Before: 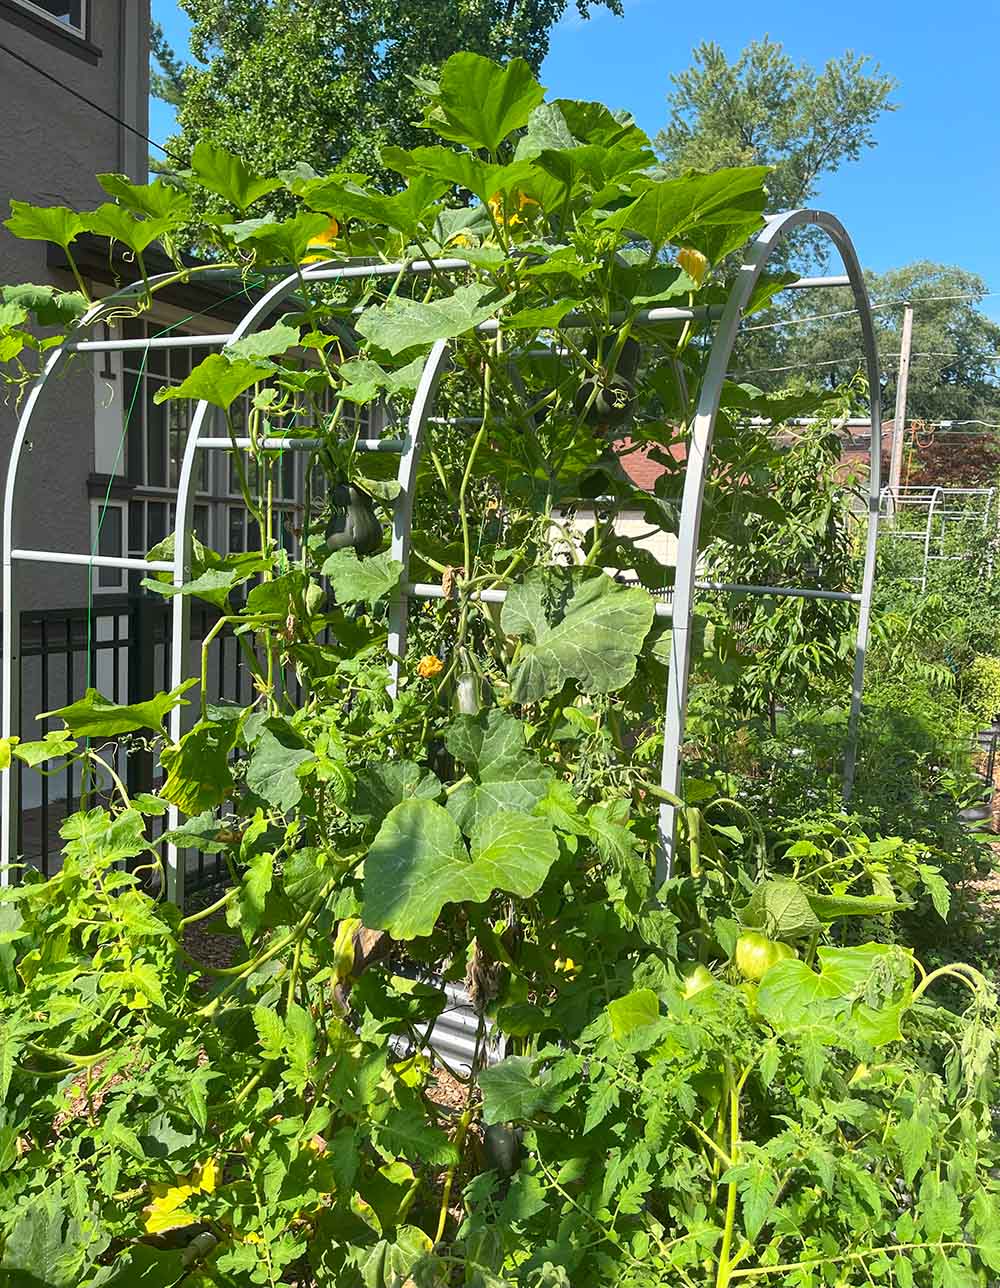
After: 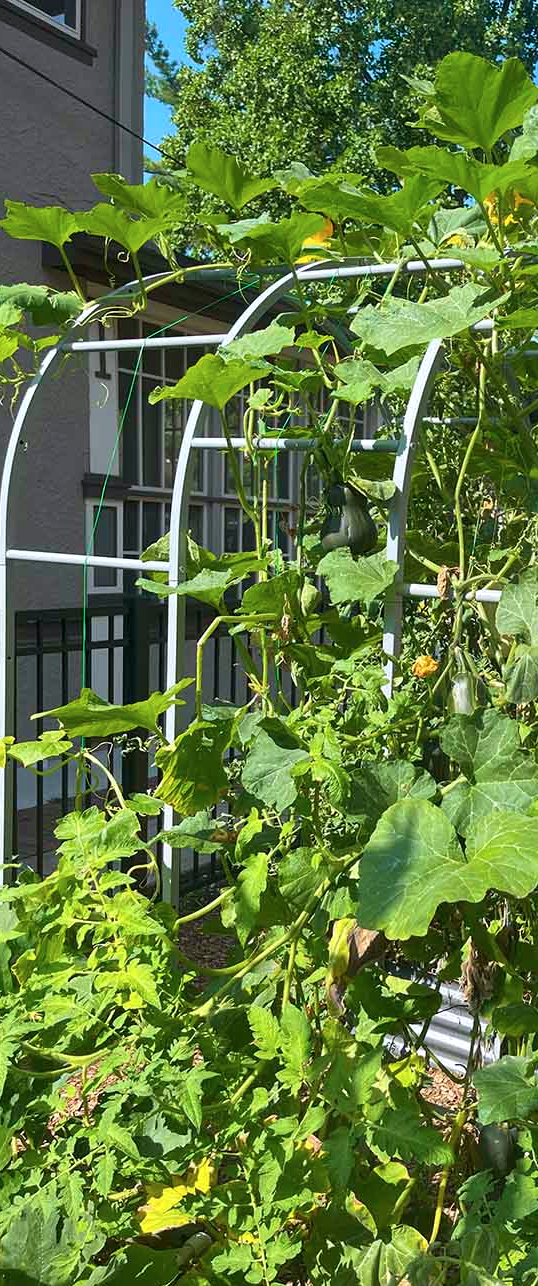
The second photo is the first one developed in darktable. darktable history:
tone equalizer: on, module defaults
crop: left 0.587%, right 45.588%, bottom 0.086%
color correction: highlights a* -0.137, highlights b* -5.91, shadows a* -0.137, shadows b* -0.137
velvia: on, module defaults
